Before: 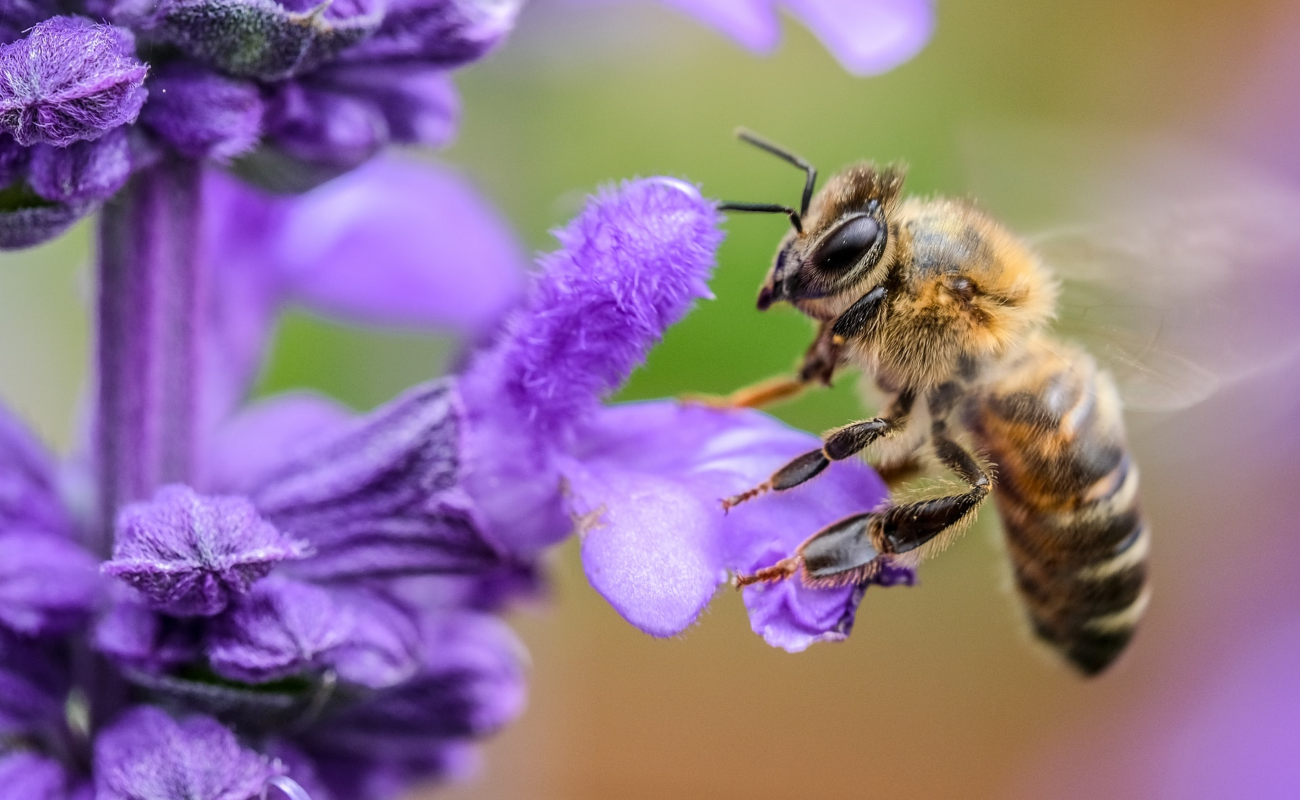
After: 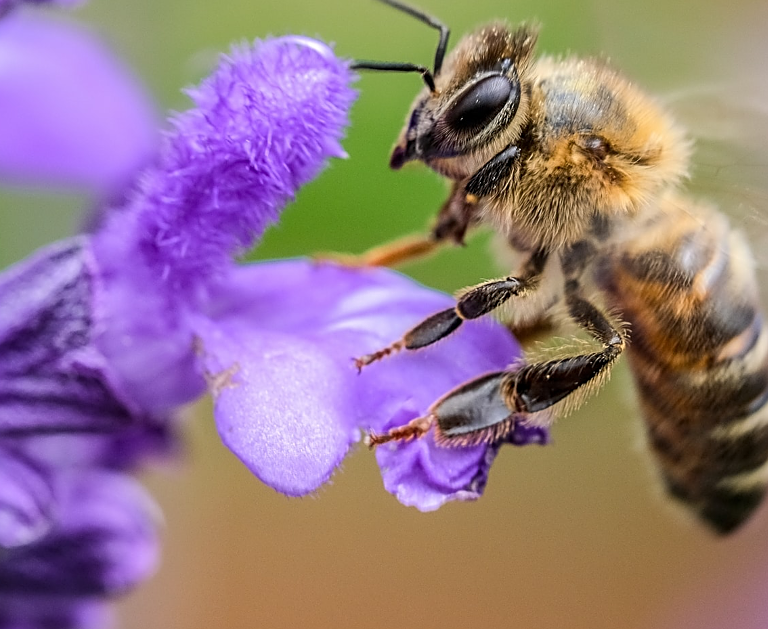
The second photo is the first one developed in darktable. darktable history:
crop and rotate: left 28.256%, top 17.734%, right 12.656%, bottom 3.573%
sharpen: on, module defaults
